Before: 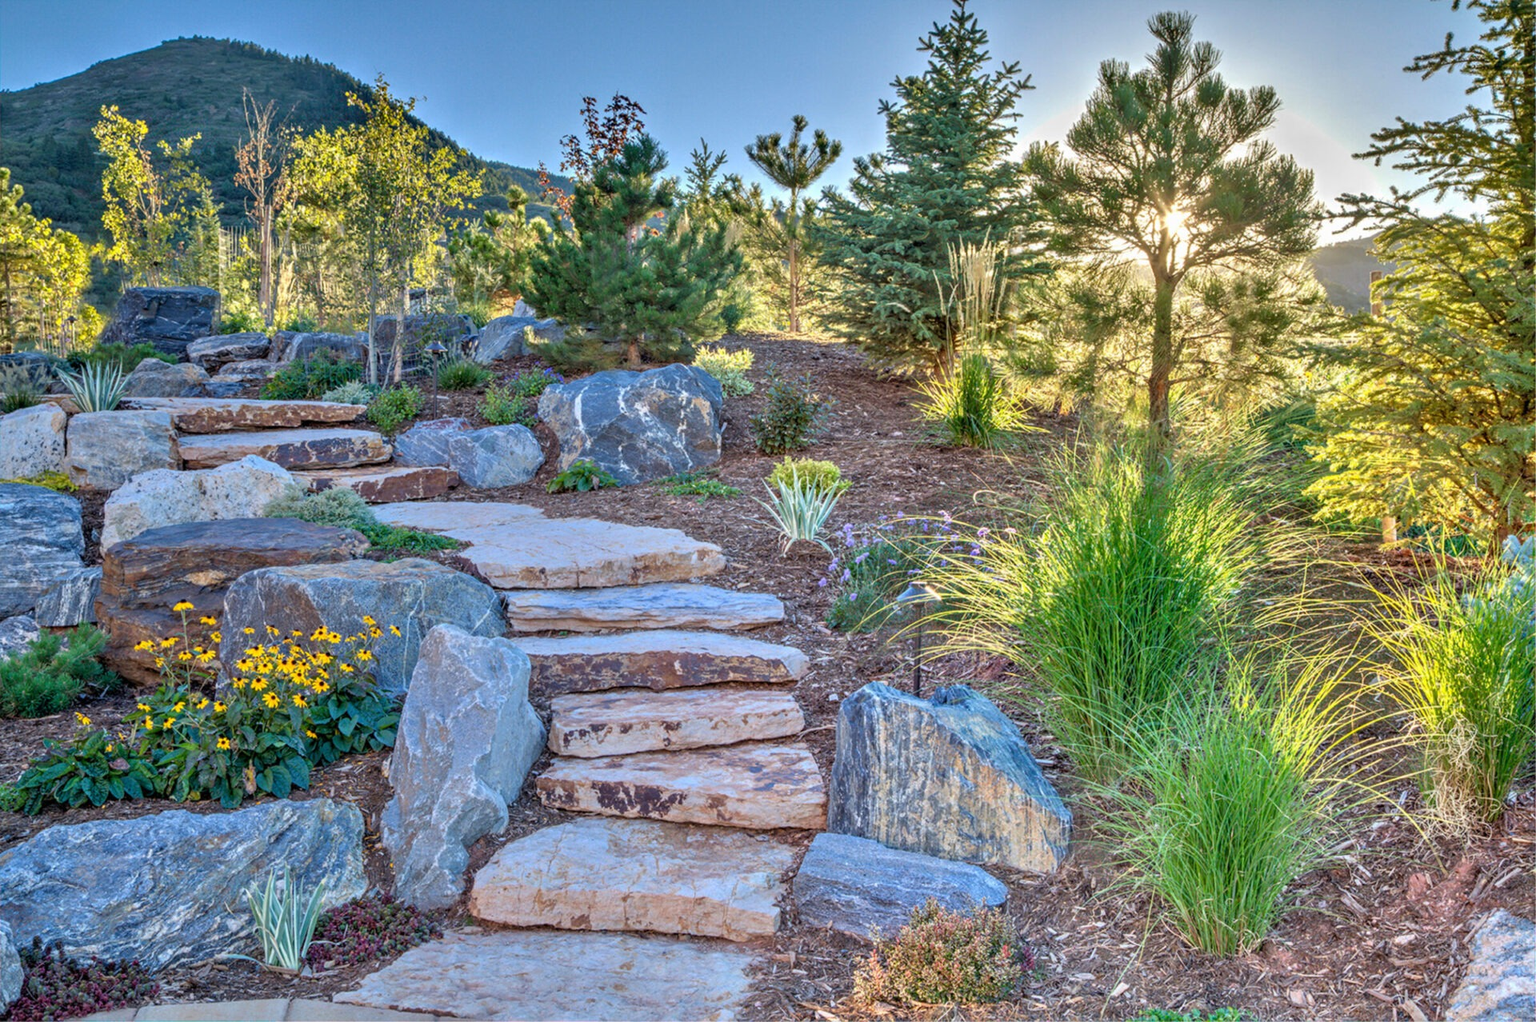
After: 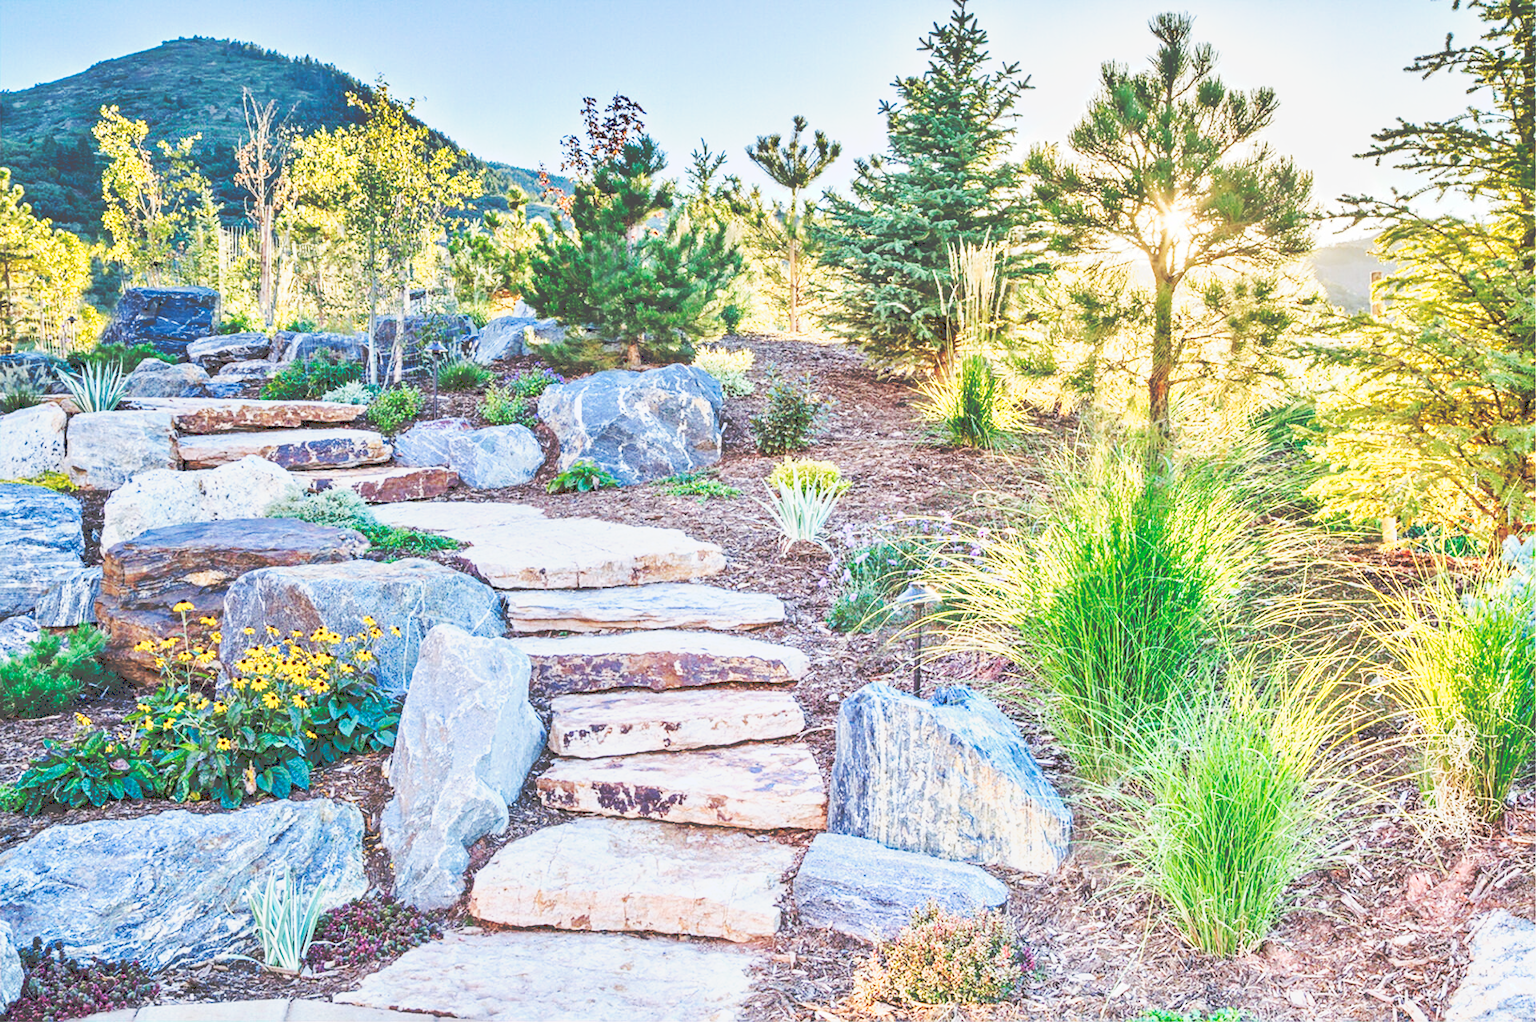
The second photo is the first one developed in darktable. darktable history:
white balance: emerald 1
tone curve: curves: ch0 [(0, 0) (0.003, 0.279) (0.011, 0.287) (0.025, 0.295) (0.044, 0.304) (0.069, 0.316) (0.1, 0.319) (0.136, 0.316) (0.177, 0.32) (0.224, 0.359) (0.277, 0.421) (0.335, 0.511) (0.399, 0.639) (0.468, 0.734) (0.543, 0.827) (0.623, 0.89) (0.709, 0.944) (0.801, 0.965) (0.898, 0.968) (1, 1)], preserve colors none
sharpen: amount 0.2
